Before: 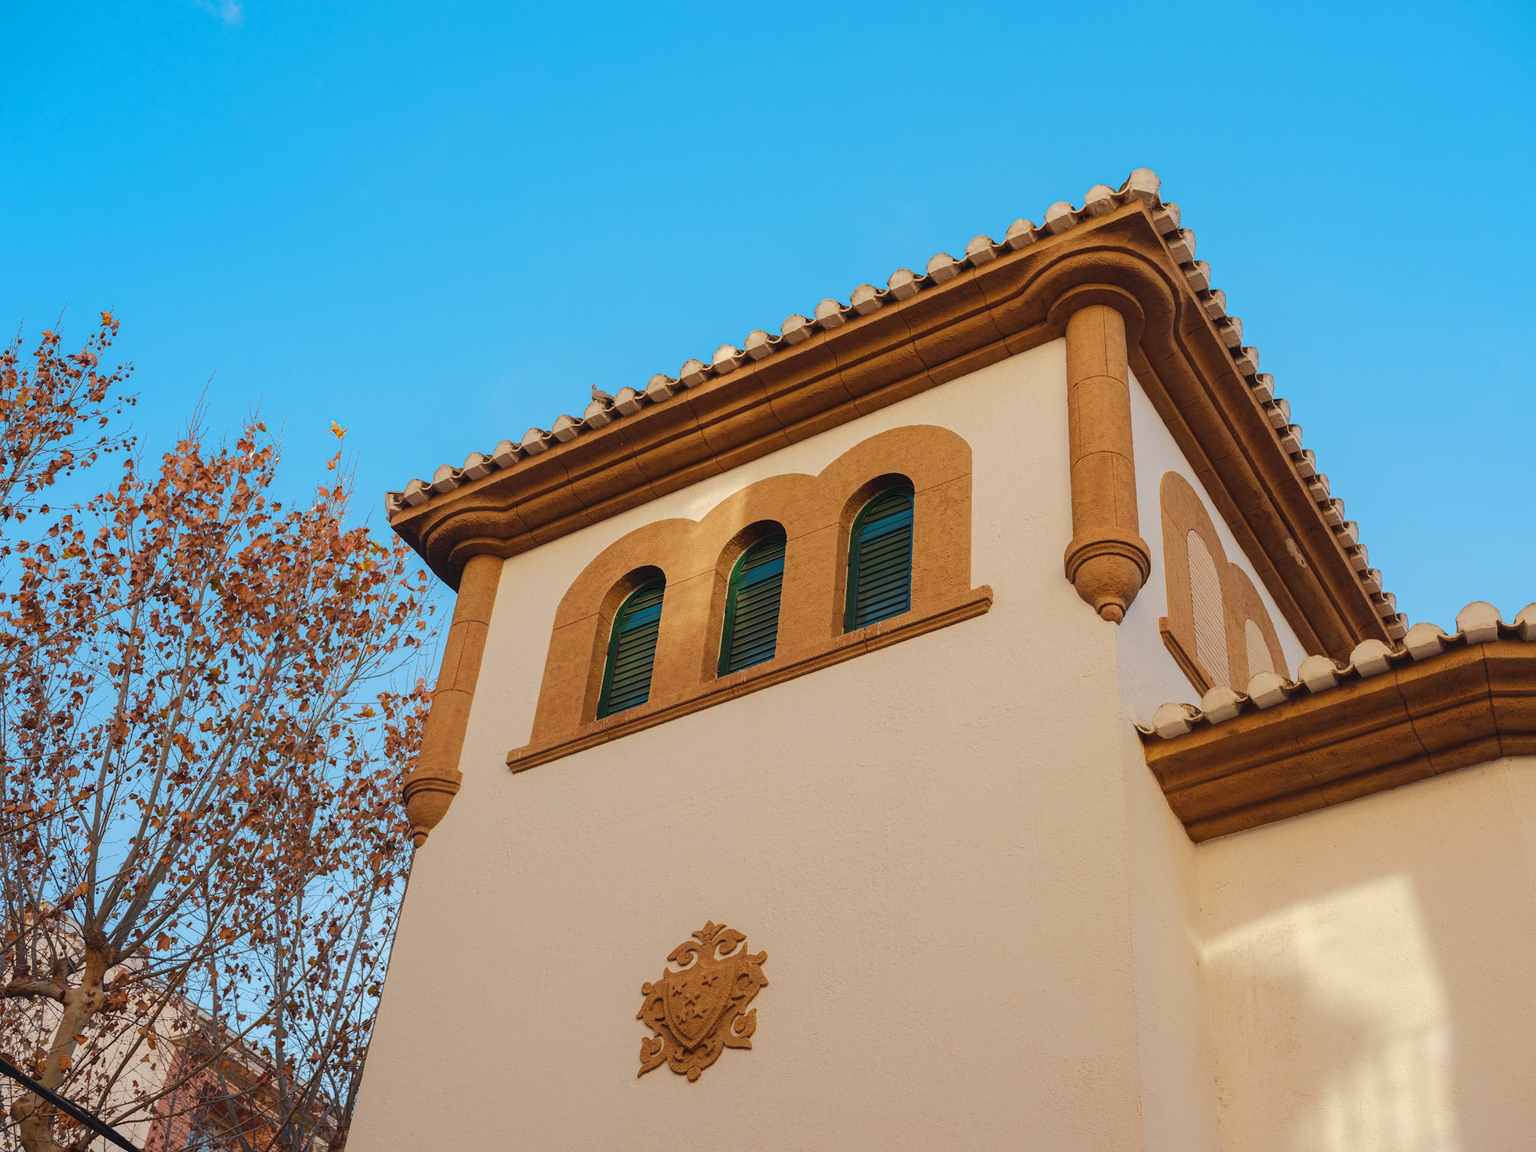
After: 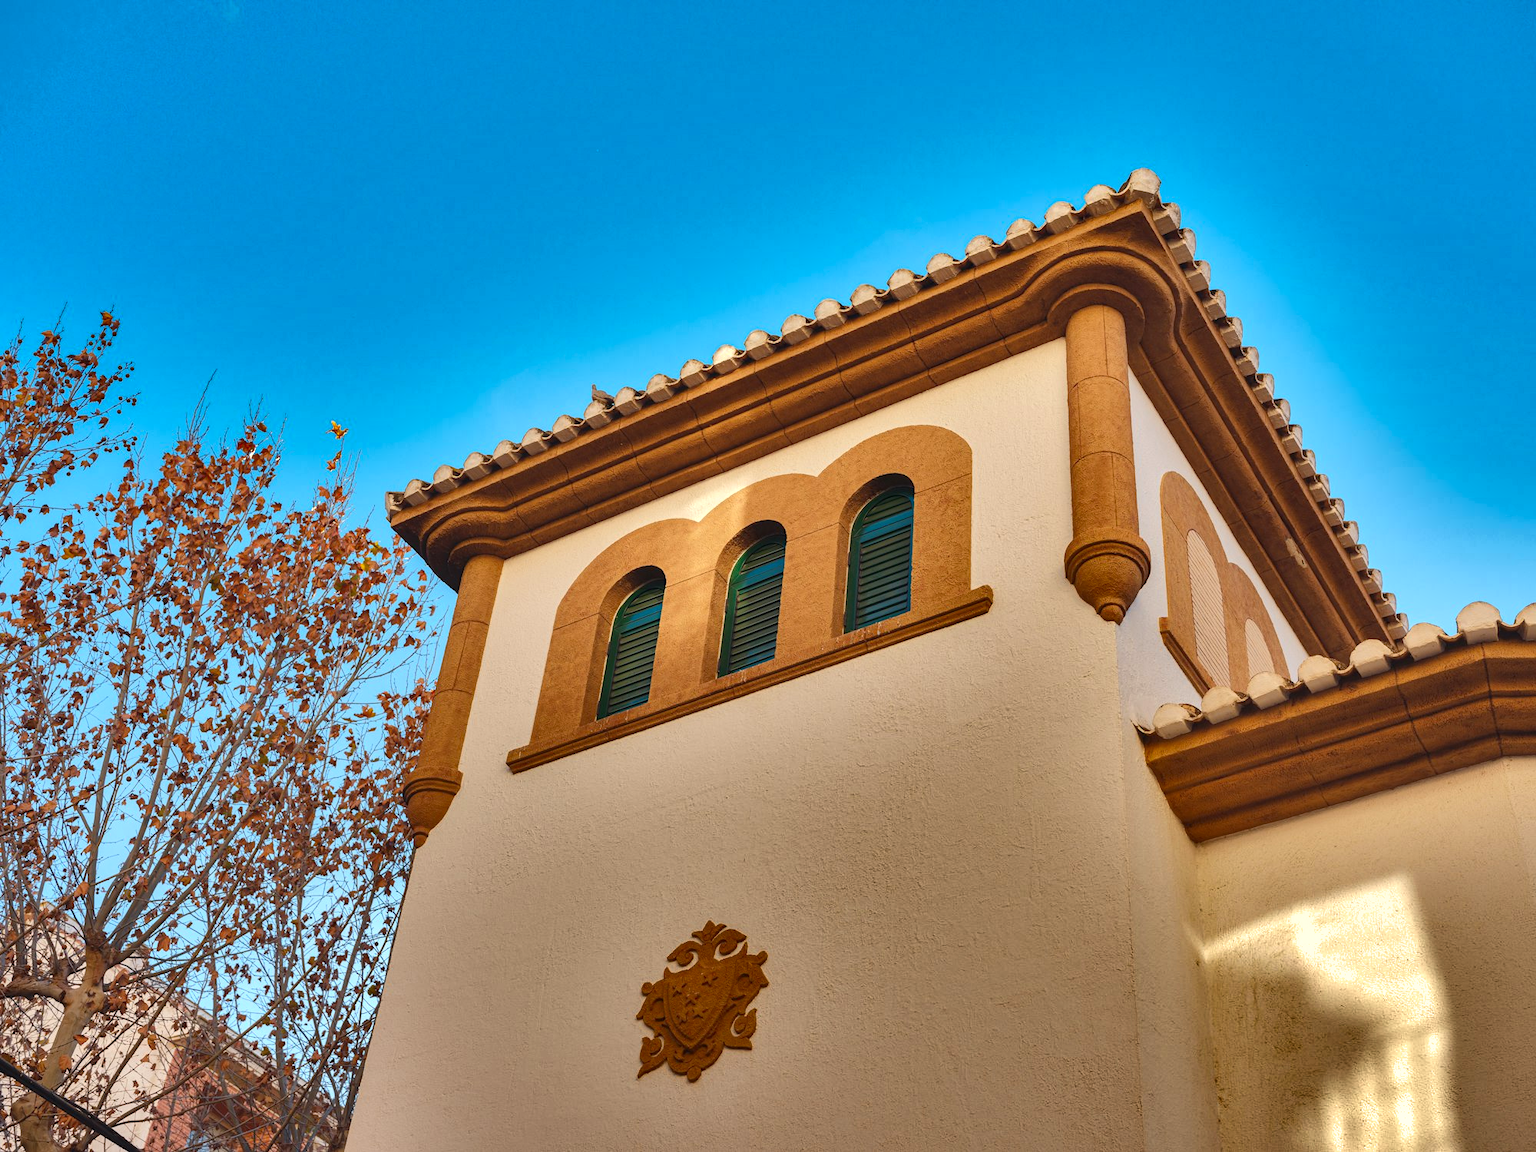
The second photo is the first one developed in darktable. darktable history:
shadows and highlights: shadows 19.13, highlights -83.41, soften with gaussian
exposure: black level correction 0.001, exposure 0.5 EV, compensate exposure bias true, compensate highlight preservation false
